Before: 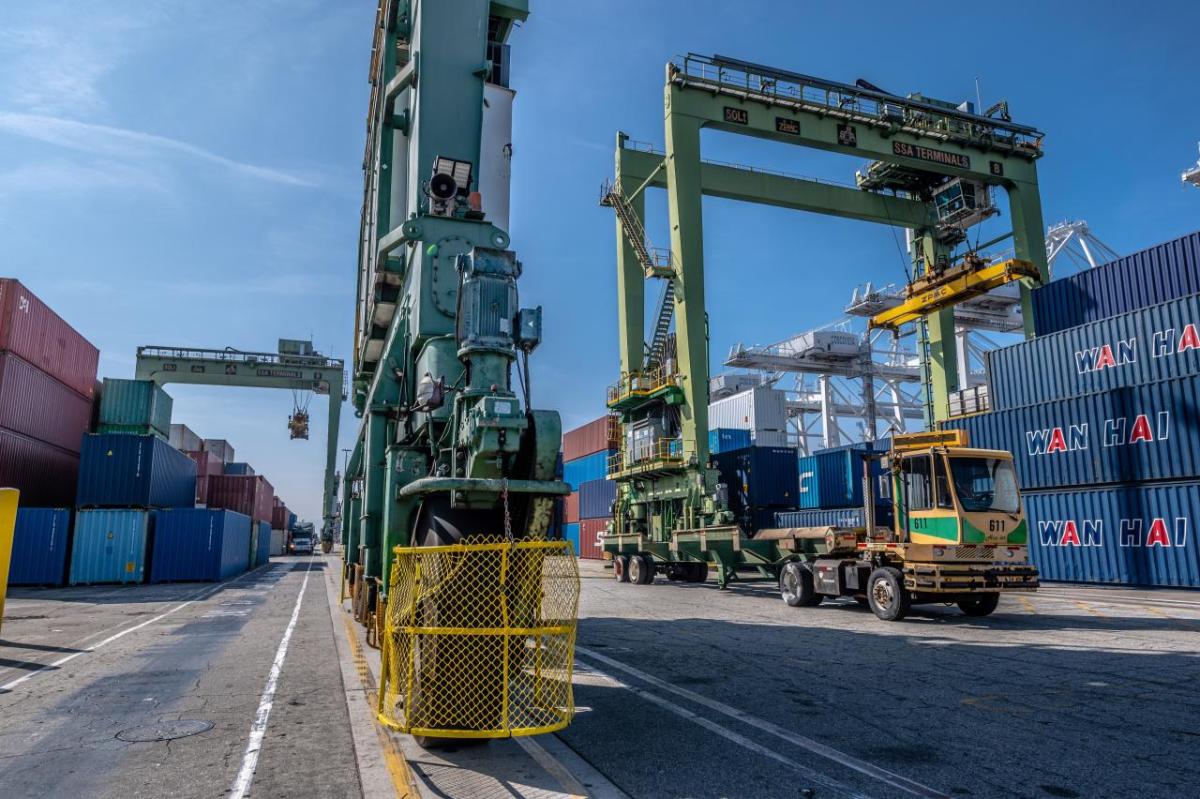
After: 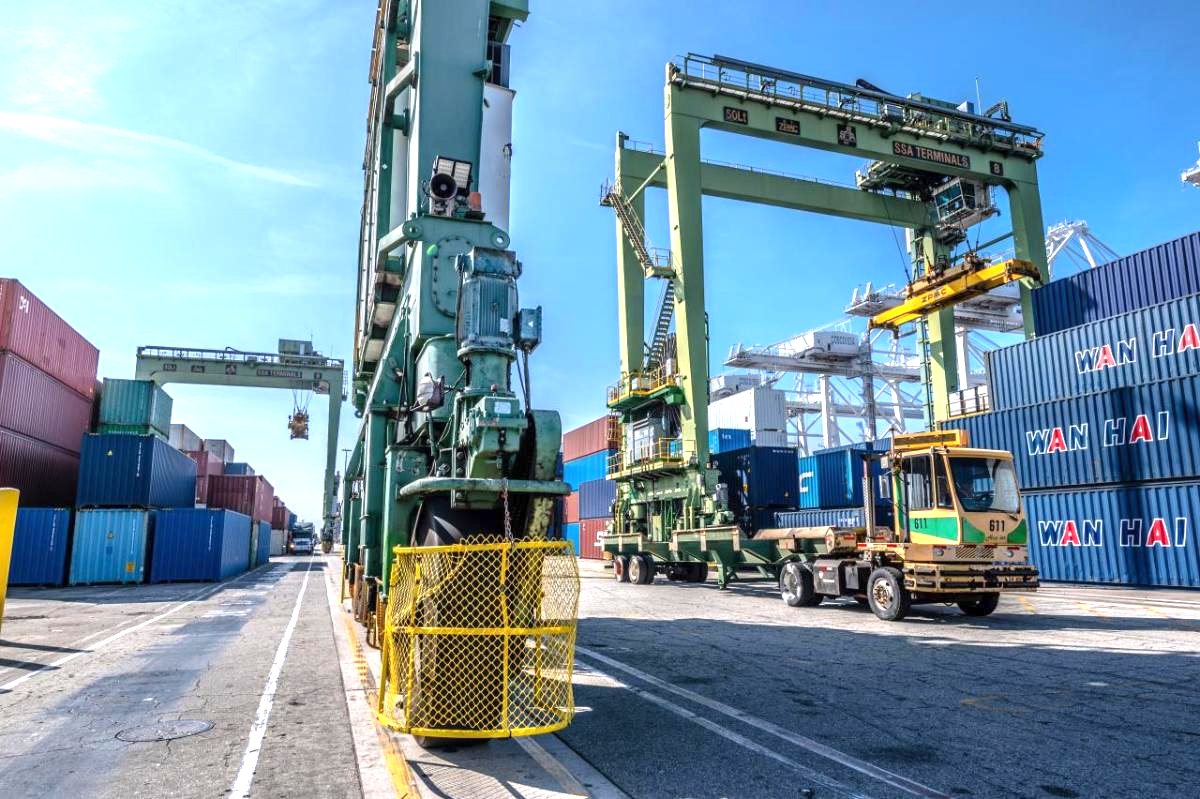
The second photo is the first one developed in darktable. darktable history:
exposure: exposure 1.138 EV, compensate highlight preservation false
